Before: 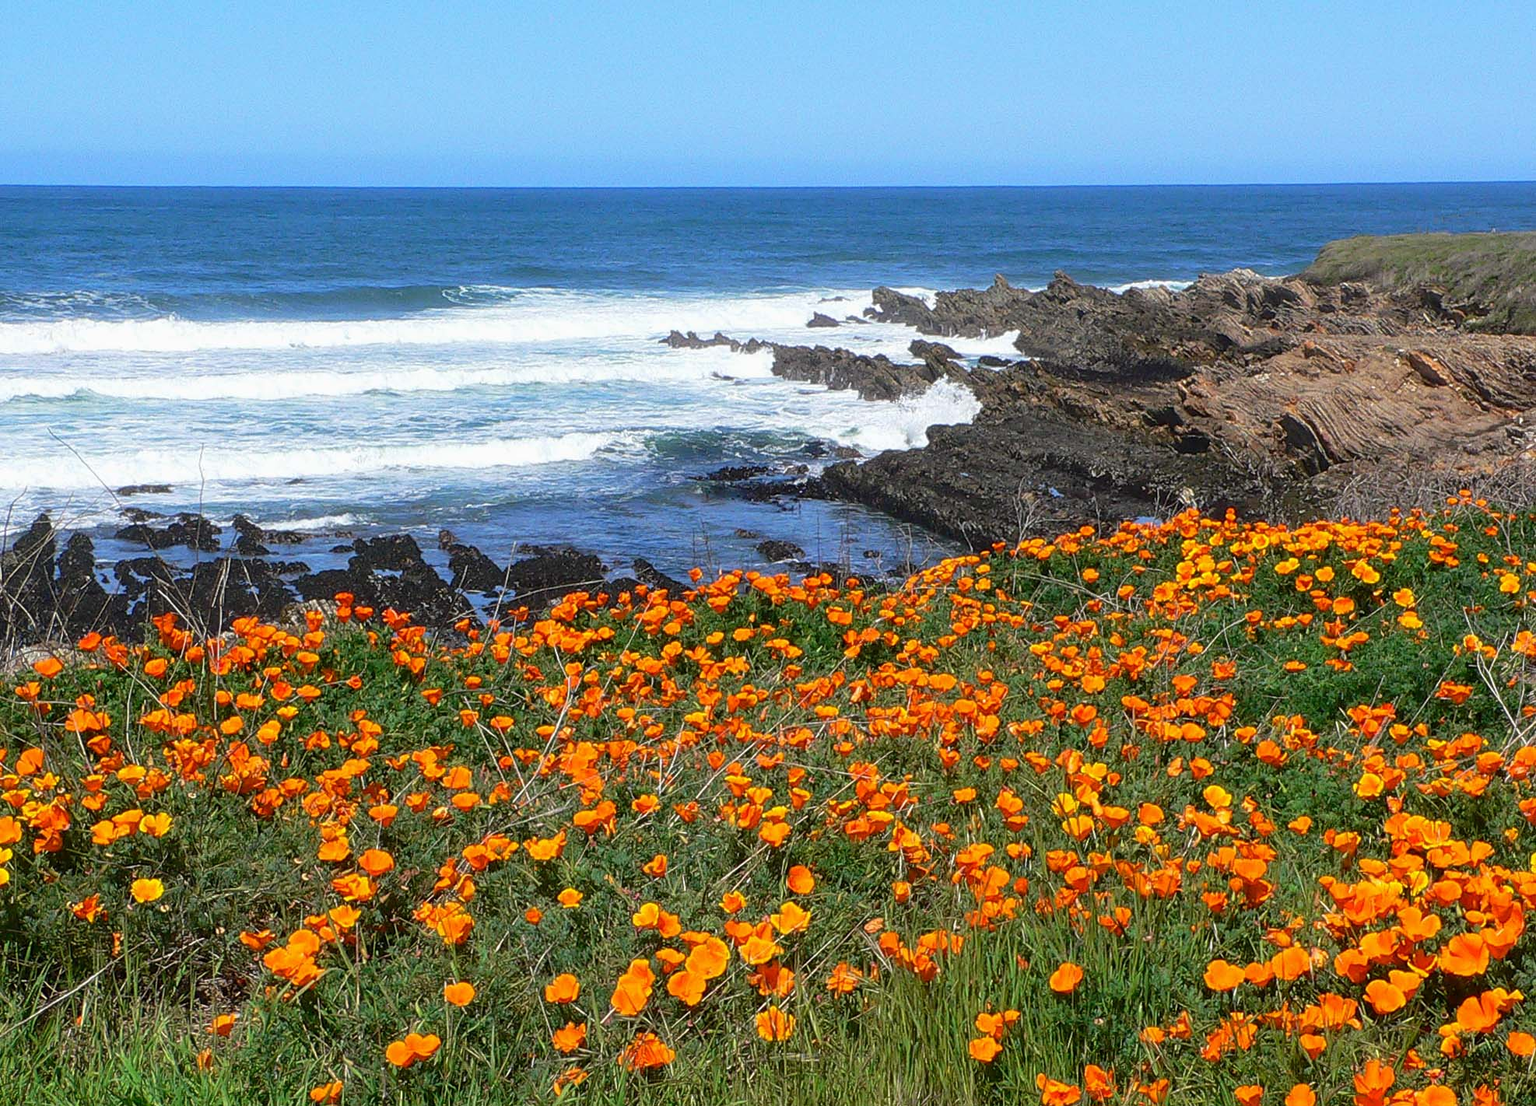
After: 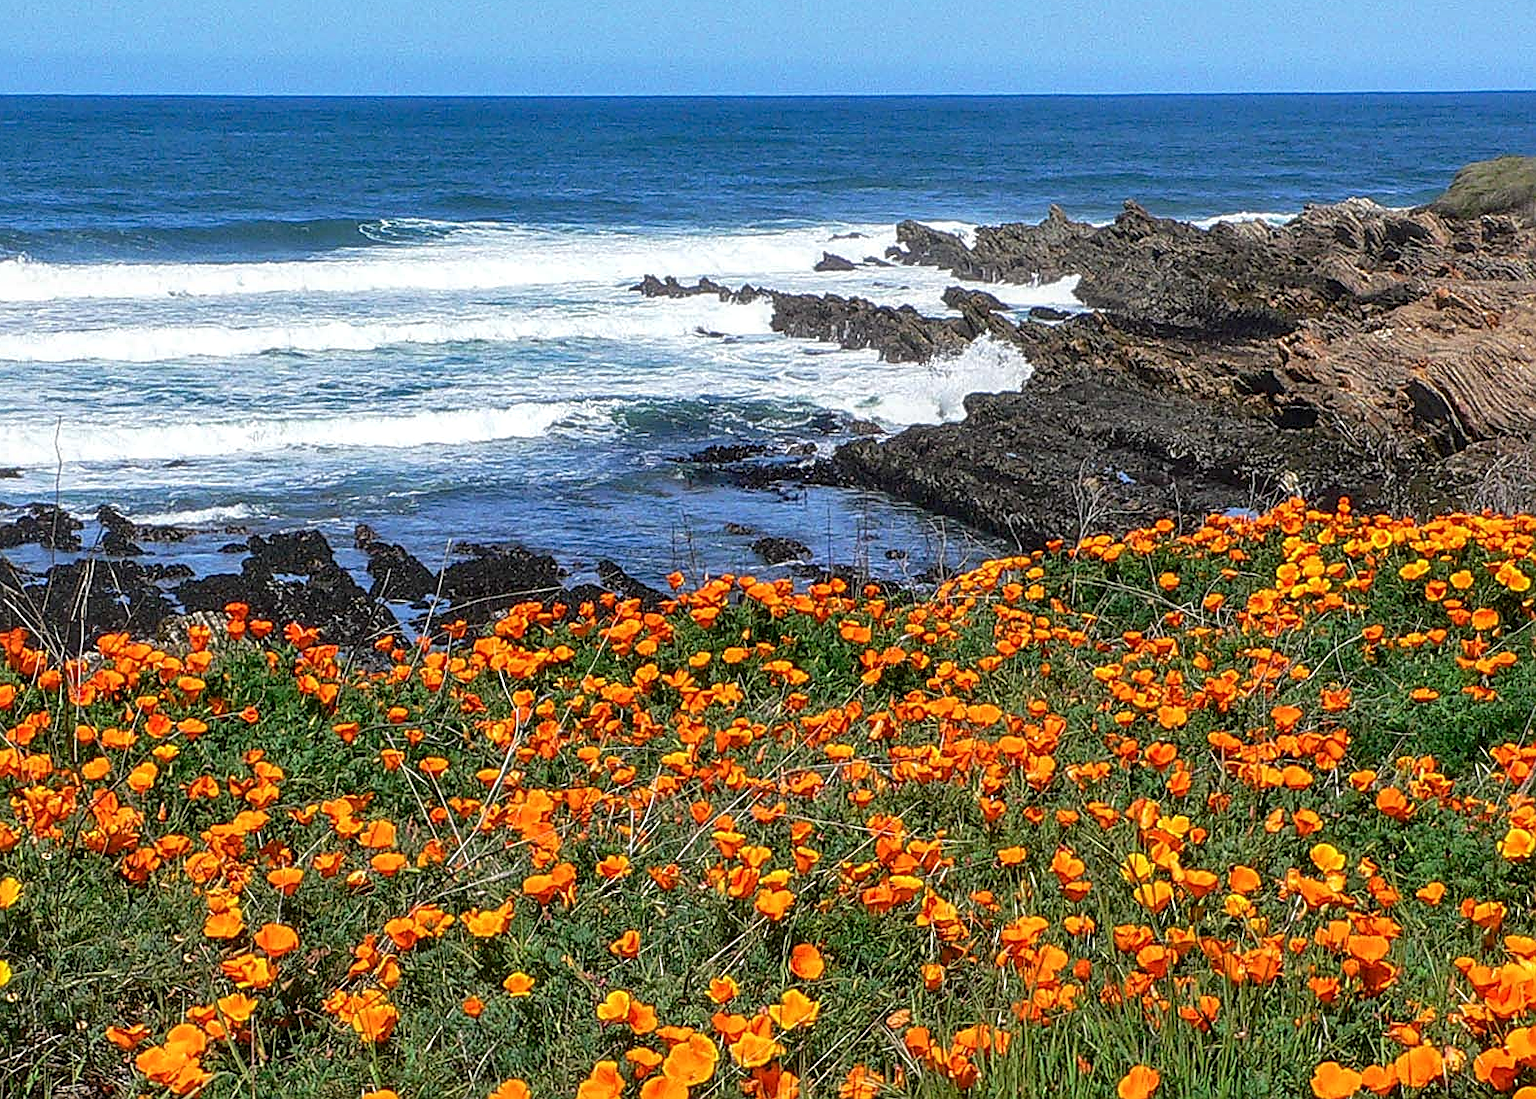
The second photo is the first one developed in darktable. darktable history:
local contrast: detail 130%
crop and rotate: left 10.116%, top 10.055%, right 9.843%, bottom 10.367%
sharpen: on, module defaults
shadows and highlights: soften with gaussian
